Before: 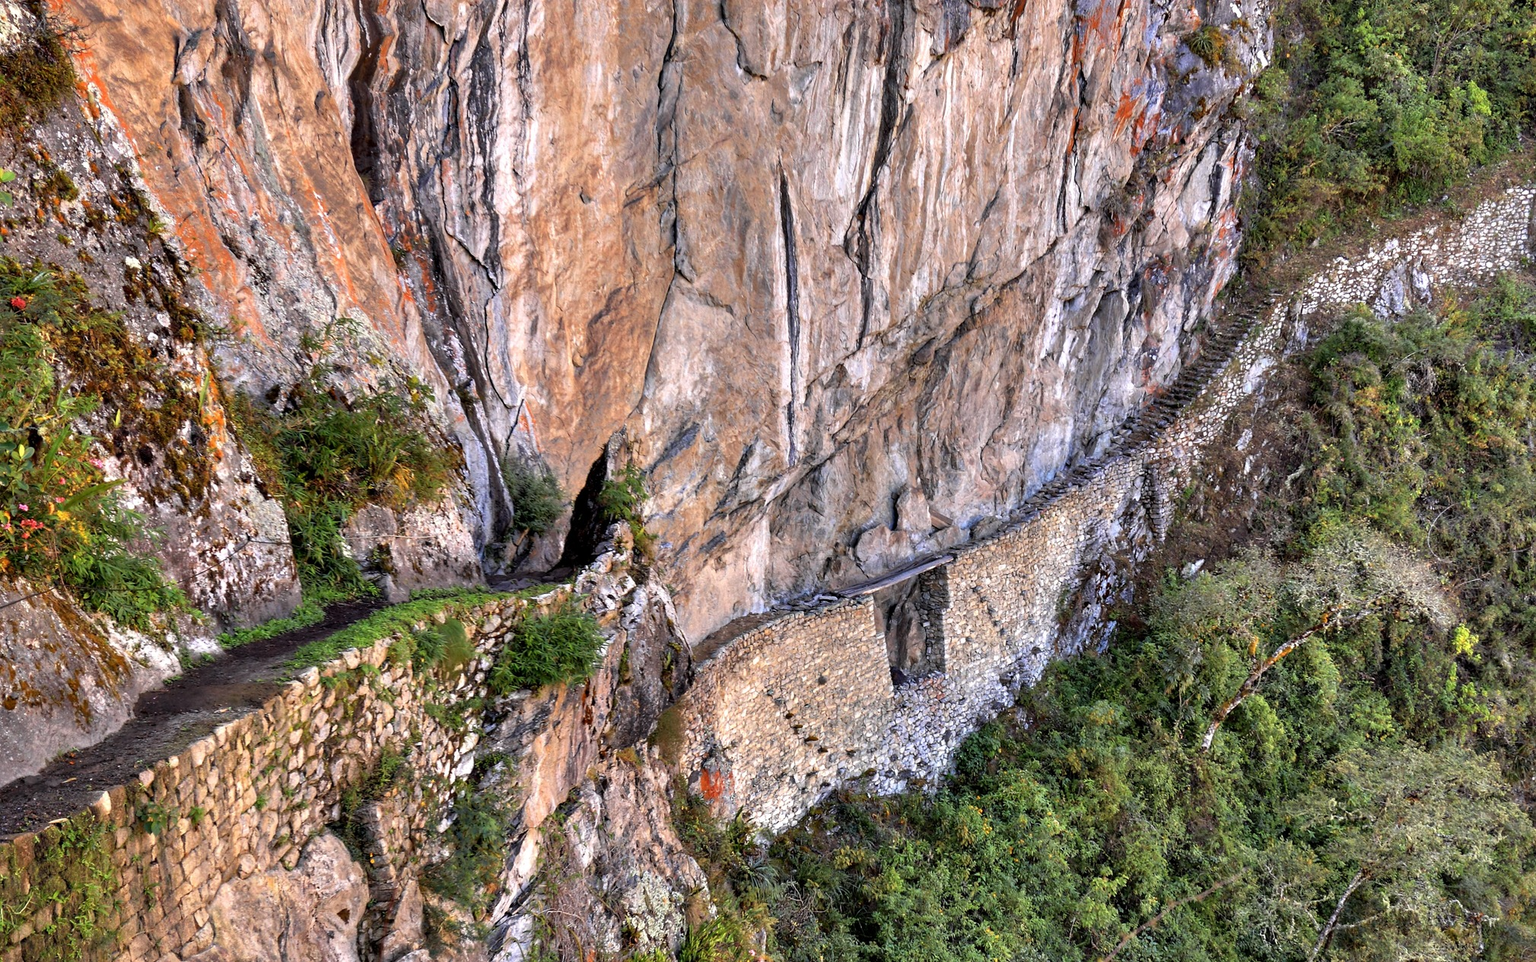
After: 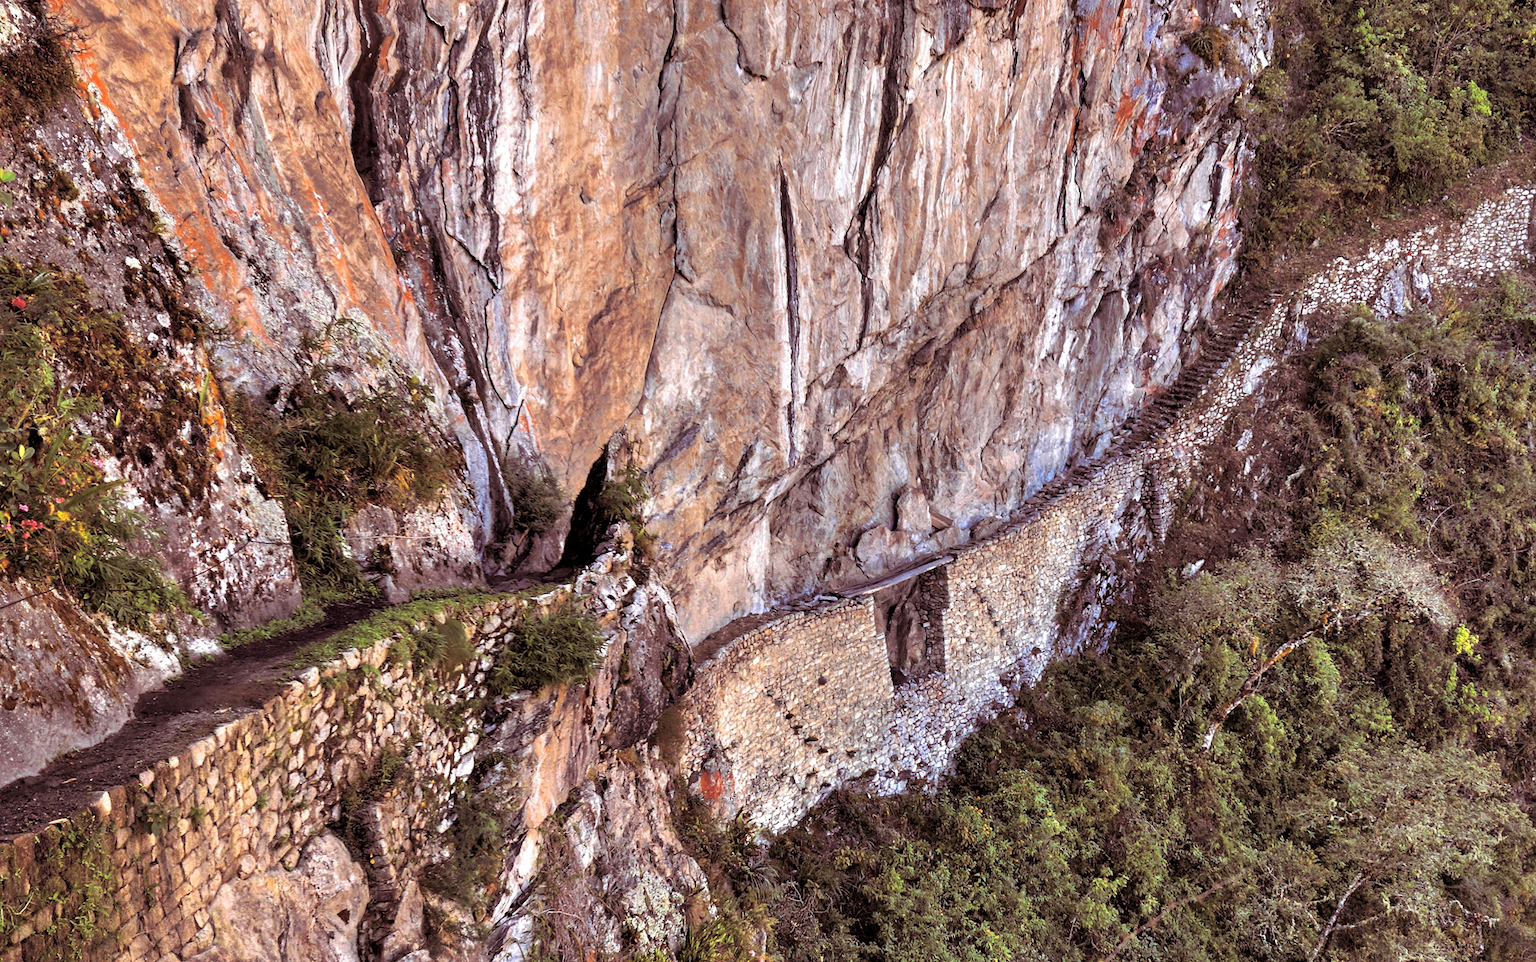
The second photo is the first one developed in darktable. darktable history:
color balance rgb: perceptual saturation grading › global saturation 3.7%, global vibrance 5.56%, contrast 3.24%
split-toning: shadows › saturation 0.41, highlights › saturation 0, compress 33.55%
